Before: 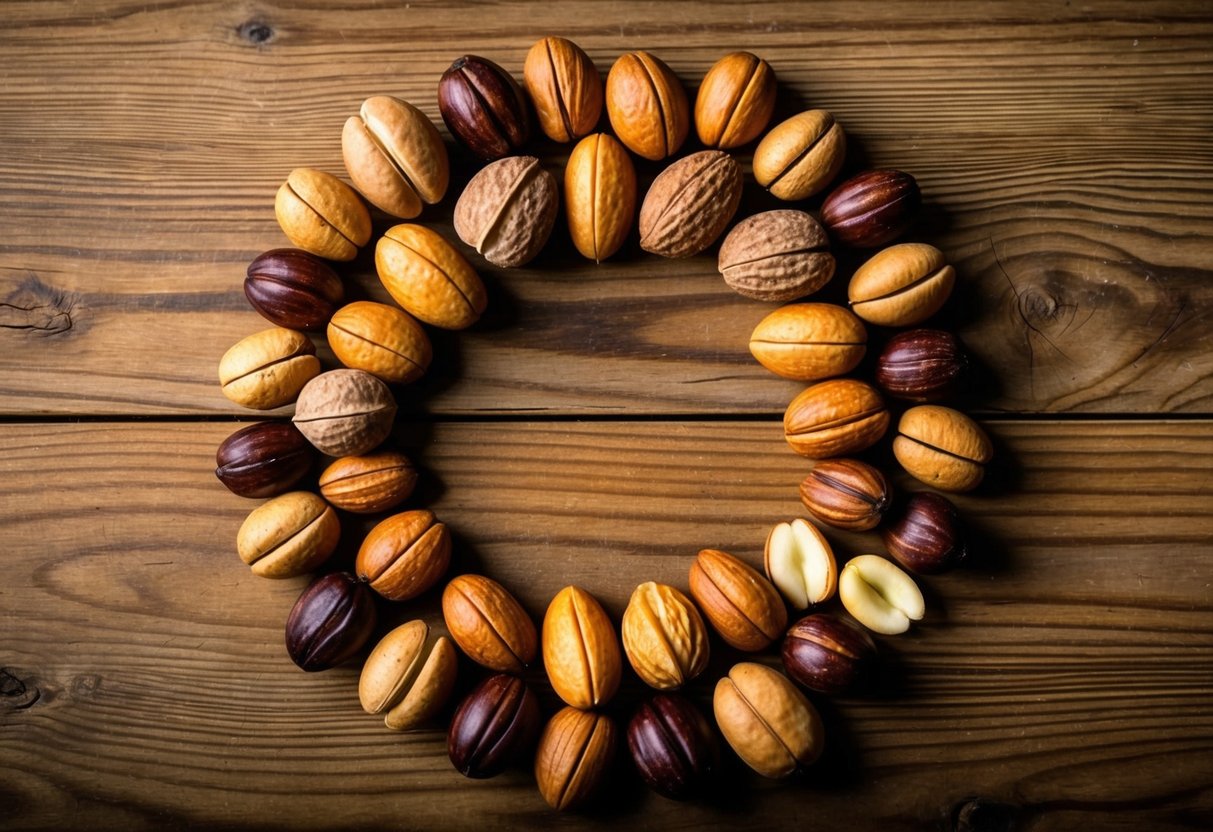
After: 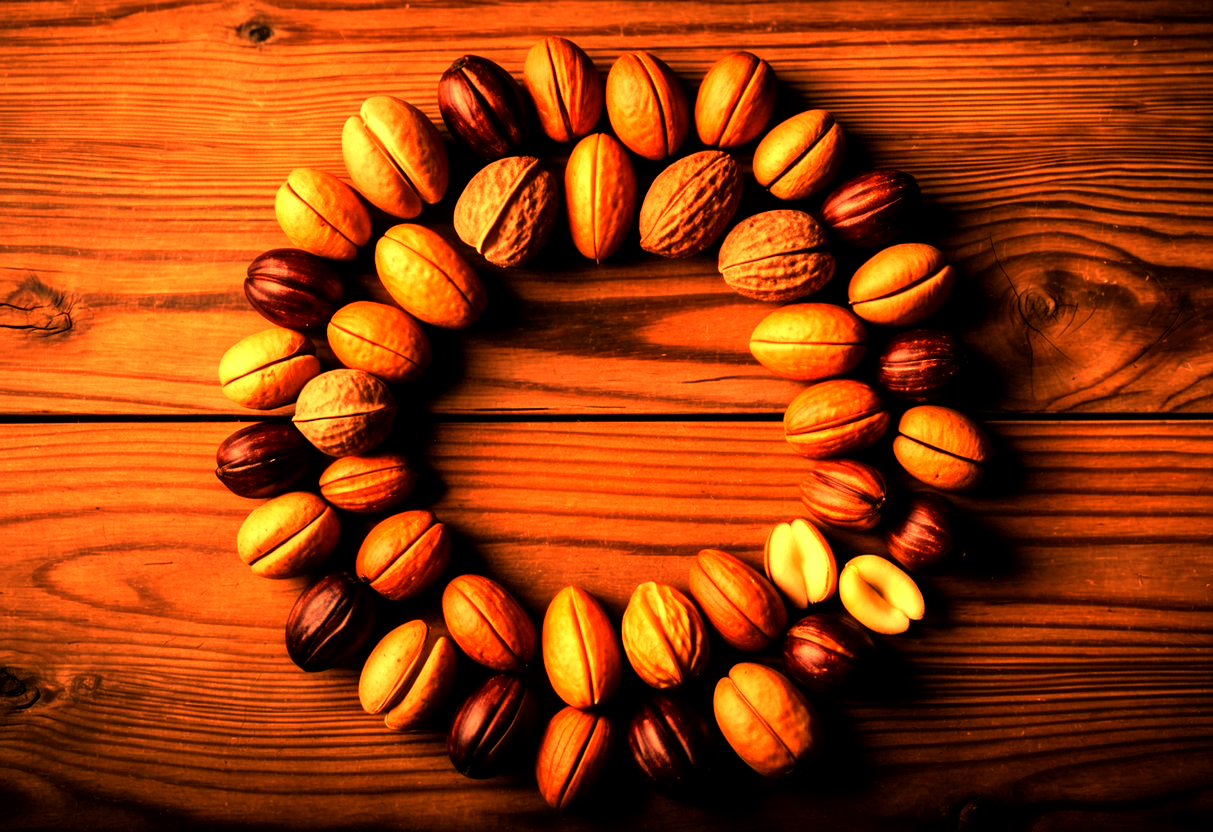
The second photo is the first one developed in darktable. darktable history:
white balance: red 1.467, blue 0.684
color balance: mode lift, gamma, gain (sRGB), lift [1.014, 0.966, 0.918, 0.87], gamma [0.86, 0.734, 0.918, 0.976], gain [1.063, 1.13, 1.063, 0.86]
